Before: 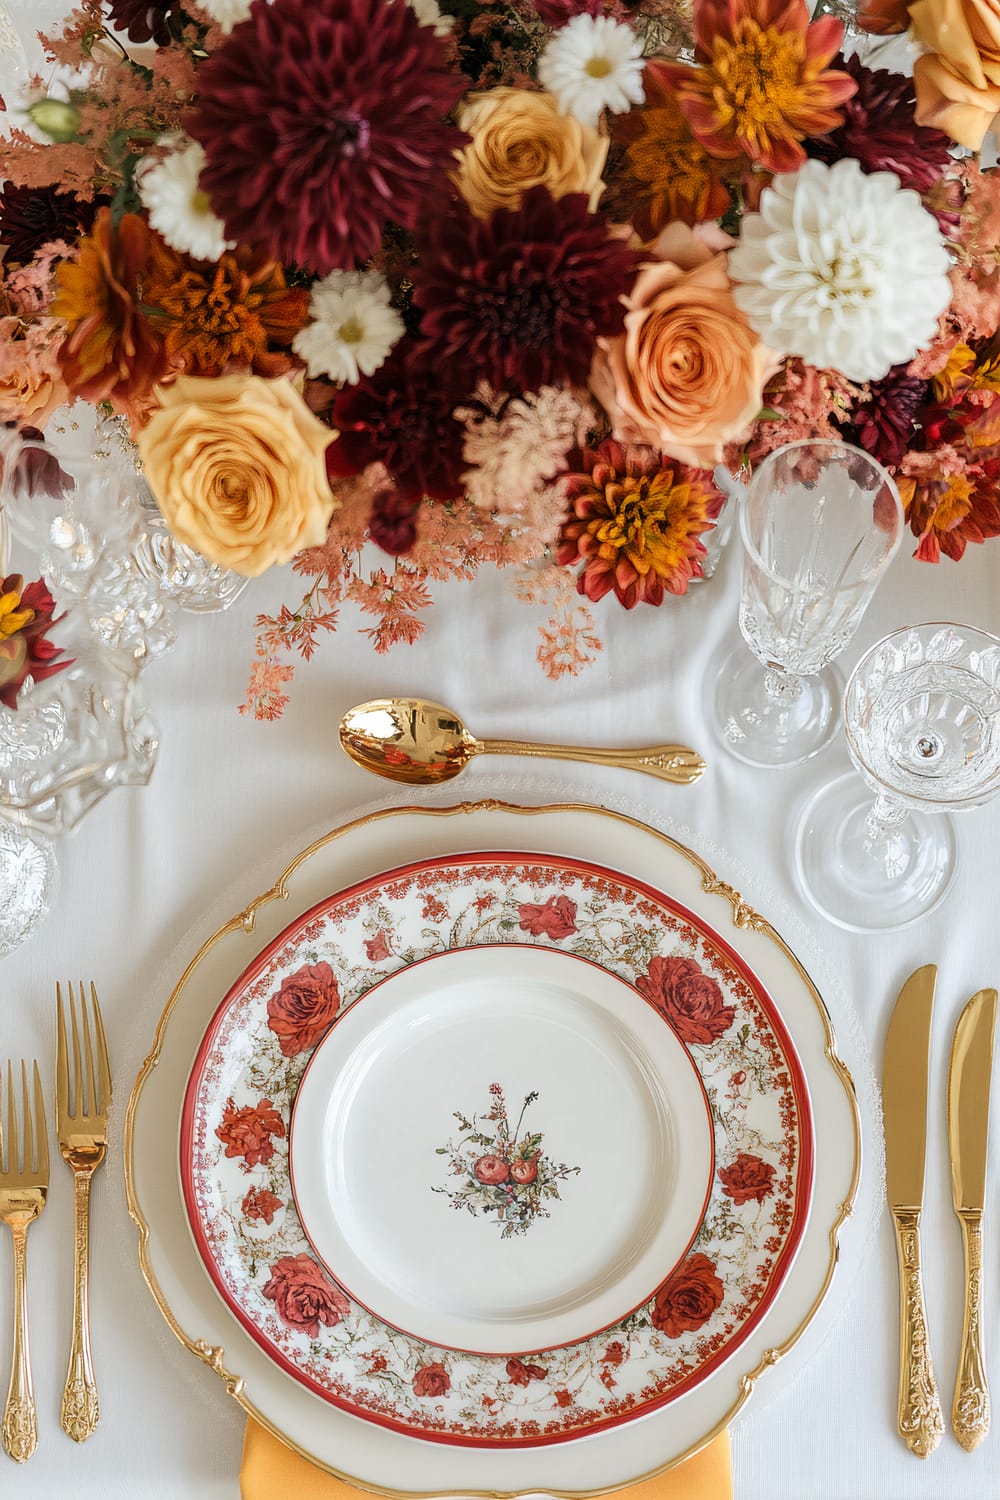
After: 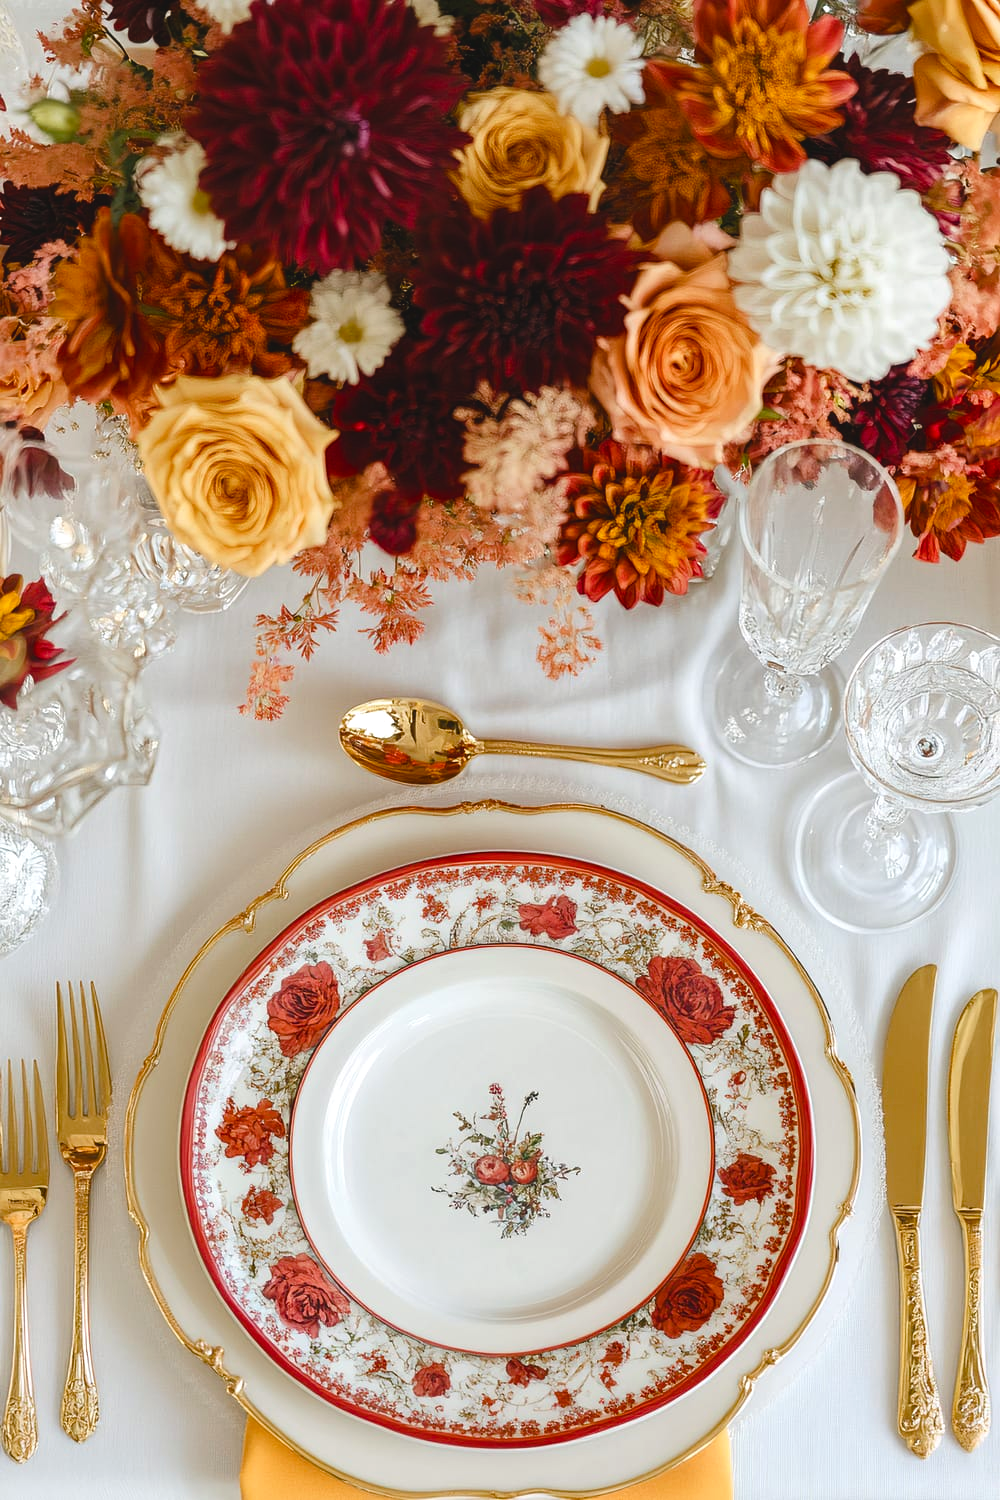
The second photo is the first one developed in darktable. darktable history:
color balance rgb: global offset › luminance 0.778%, perceptual saturation grading › global saturation 20%, perceptual saturation grading › highlights -24.736%, perceptual saturation grading › shadows 26.003%, global vibrance 25.817%, contrast 6.42%
exposure: exposure -0.046 EV, compensate exposure bias true, compensate highlight preservation false
